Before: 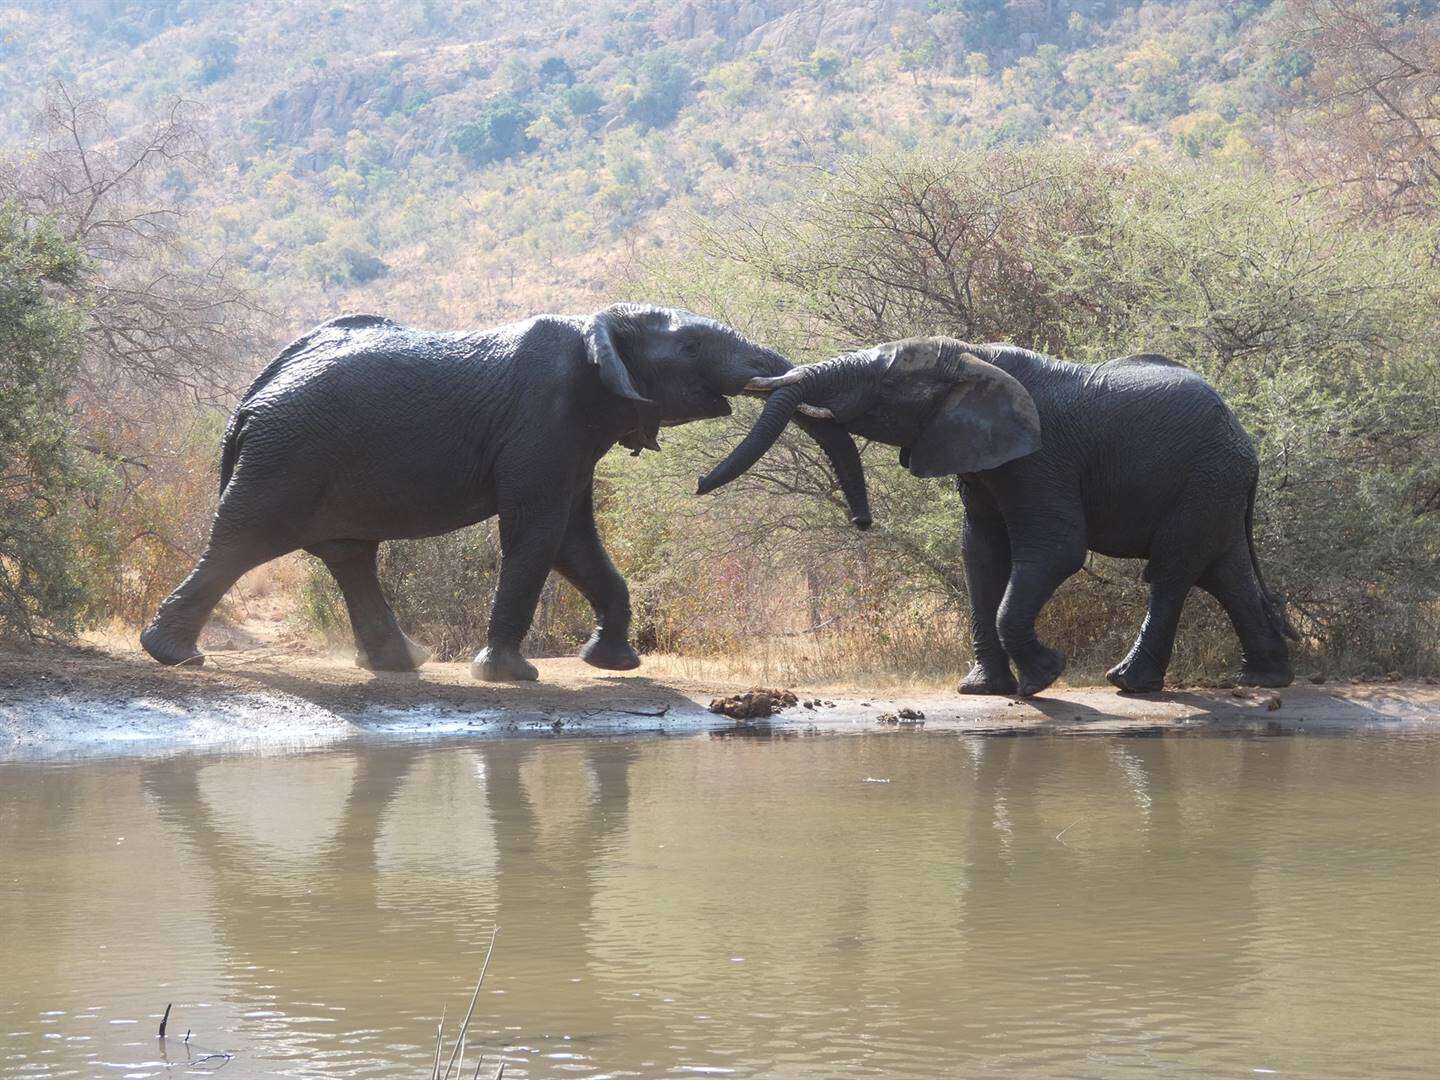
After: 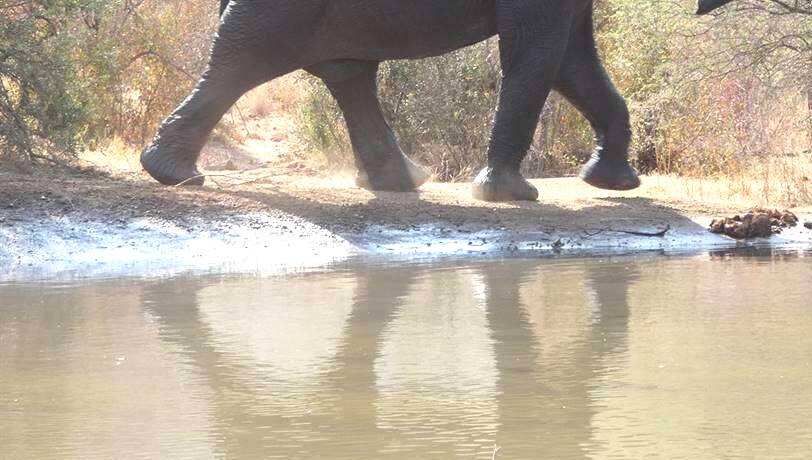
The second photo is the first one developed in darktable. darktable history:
crop: top 44.483%, right 43.593%, bottom 12.892%
exposure: exposure 0.6 EV, compensate highlight preservation false
